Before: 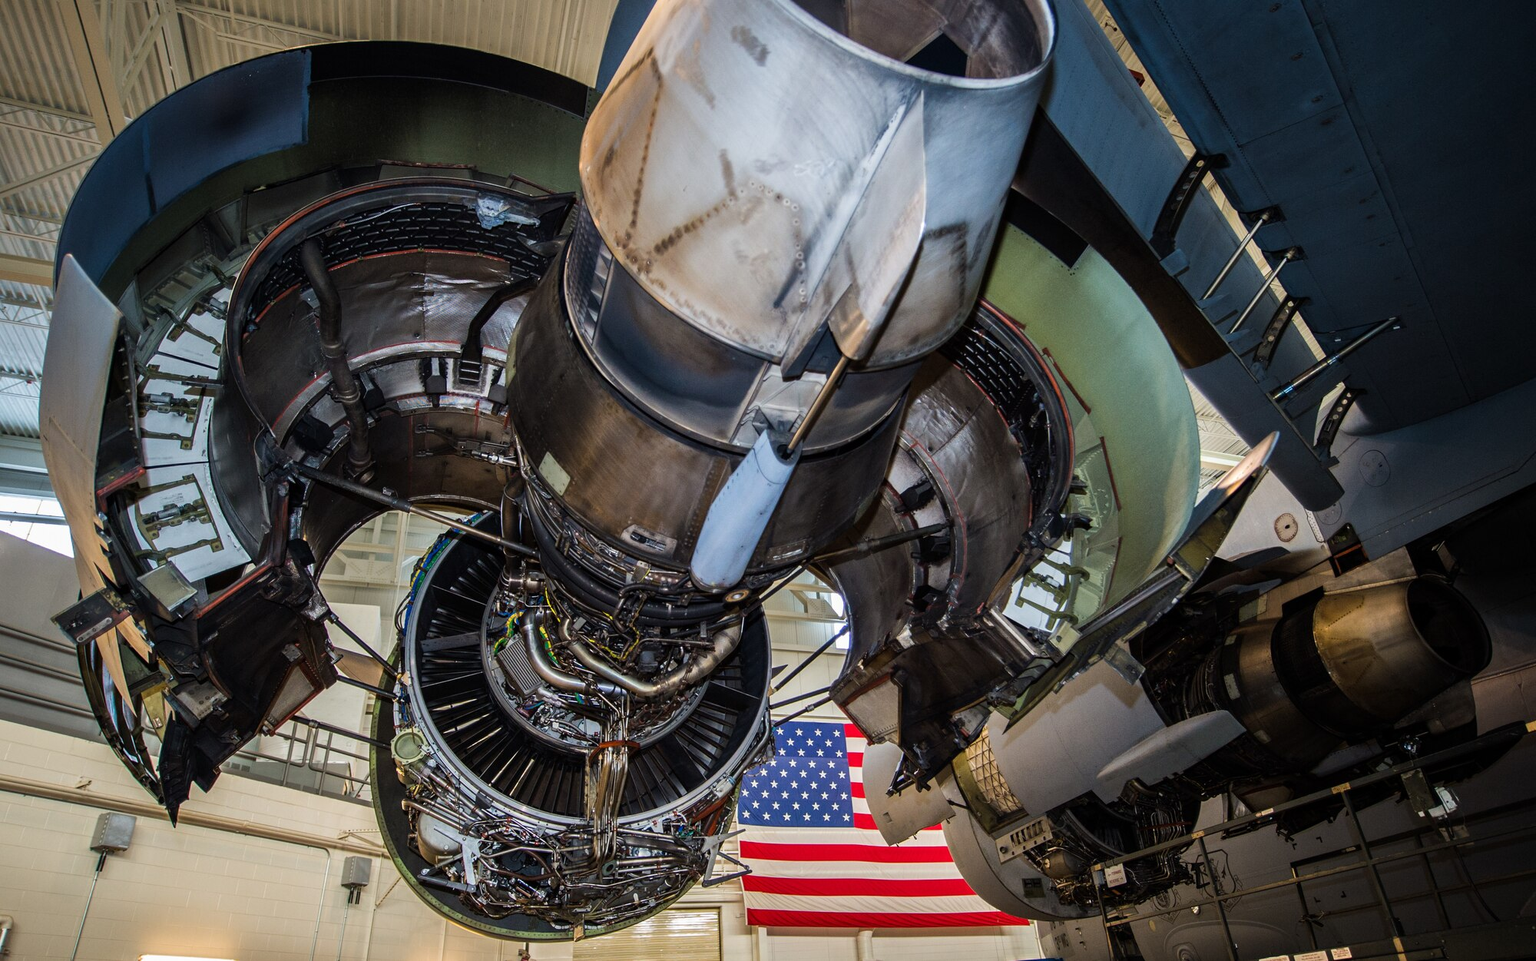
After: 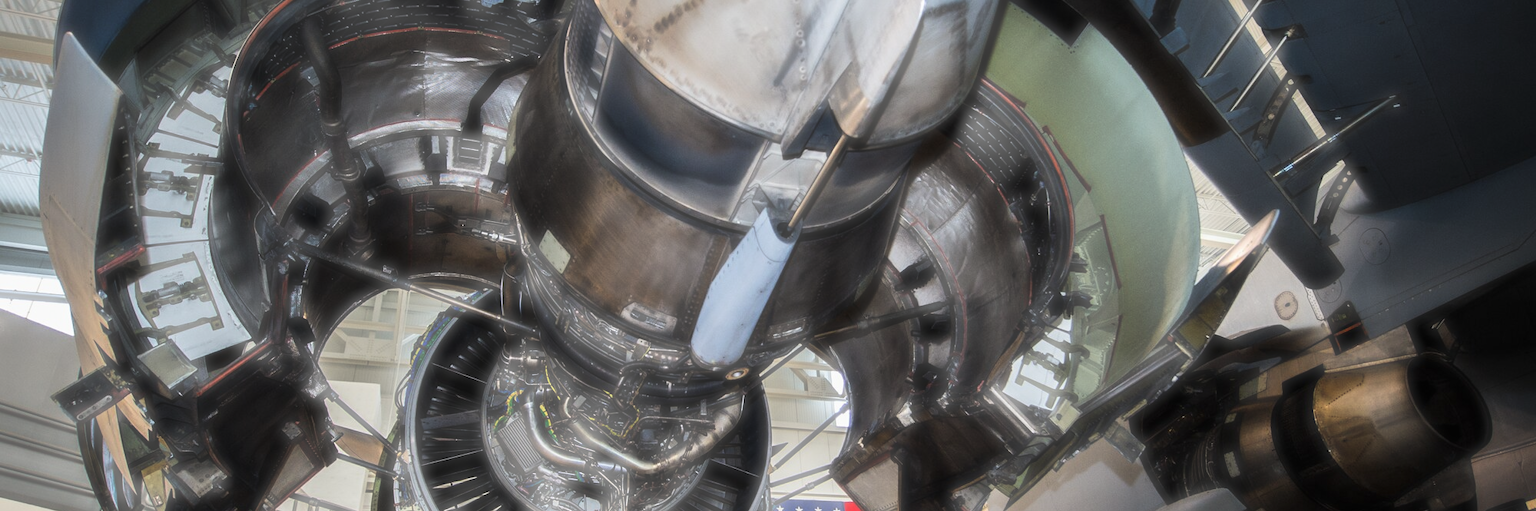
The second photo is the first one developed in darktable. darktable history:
crop and rotate: top 23.108%, bottom 23.593%
haze removal: strength -0.9, distance 0.224, compatibility mode true
